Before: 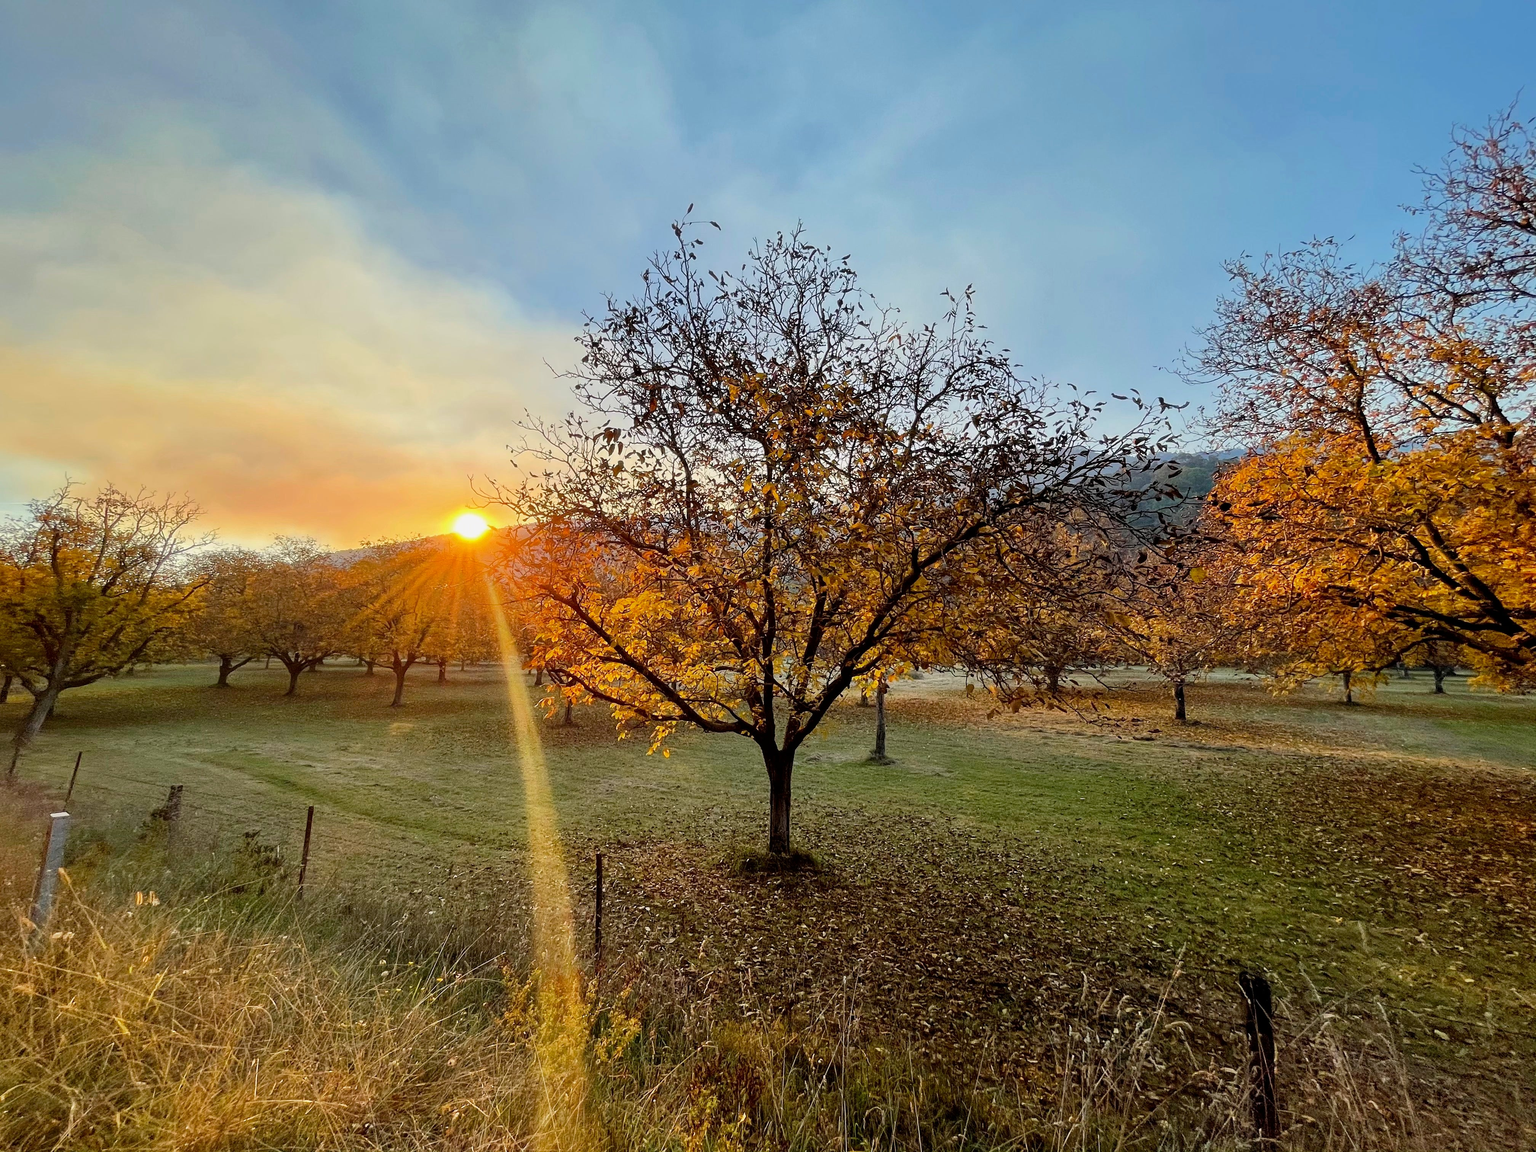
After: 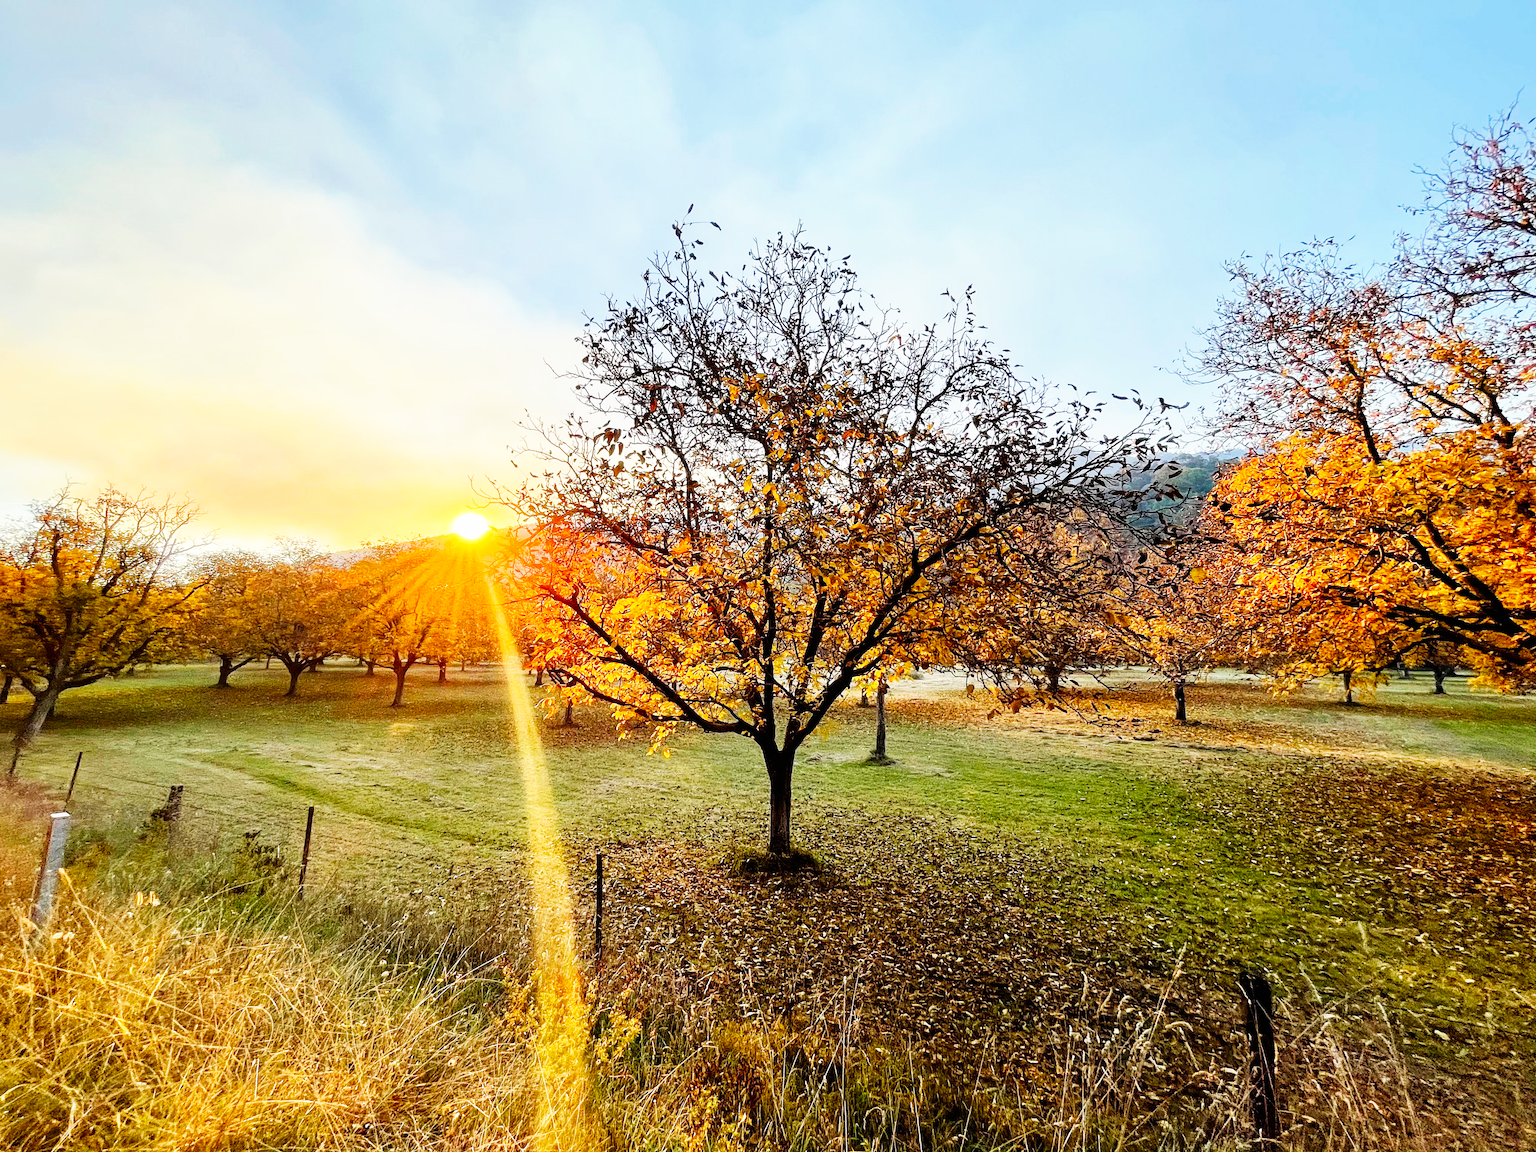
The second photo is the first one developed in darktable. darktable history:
tone equalizer: edges refinement/feathering 500, mask exposure compensation -1.57 EV, preserve details no
base curve: curves: ch0 [(0, 0) (0.007, 0.004) (0.027, 0.03) (0.046, 0.07) (0.207, 0.54) (0.442, 0.872) (0.673, 0.972) (1, 1)], preserve colors none
